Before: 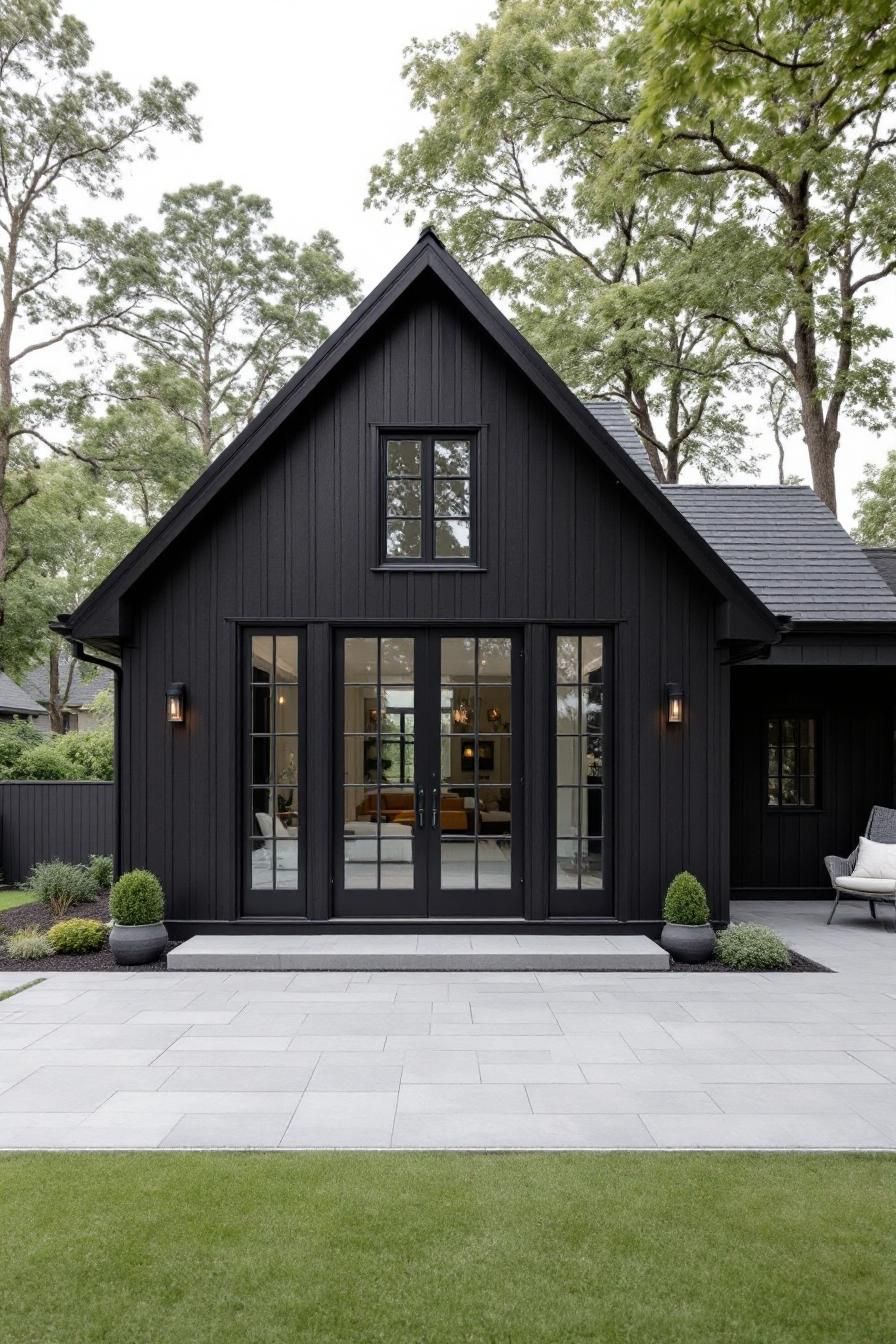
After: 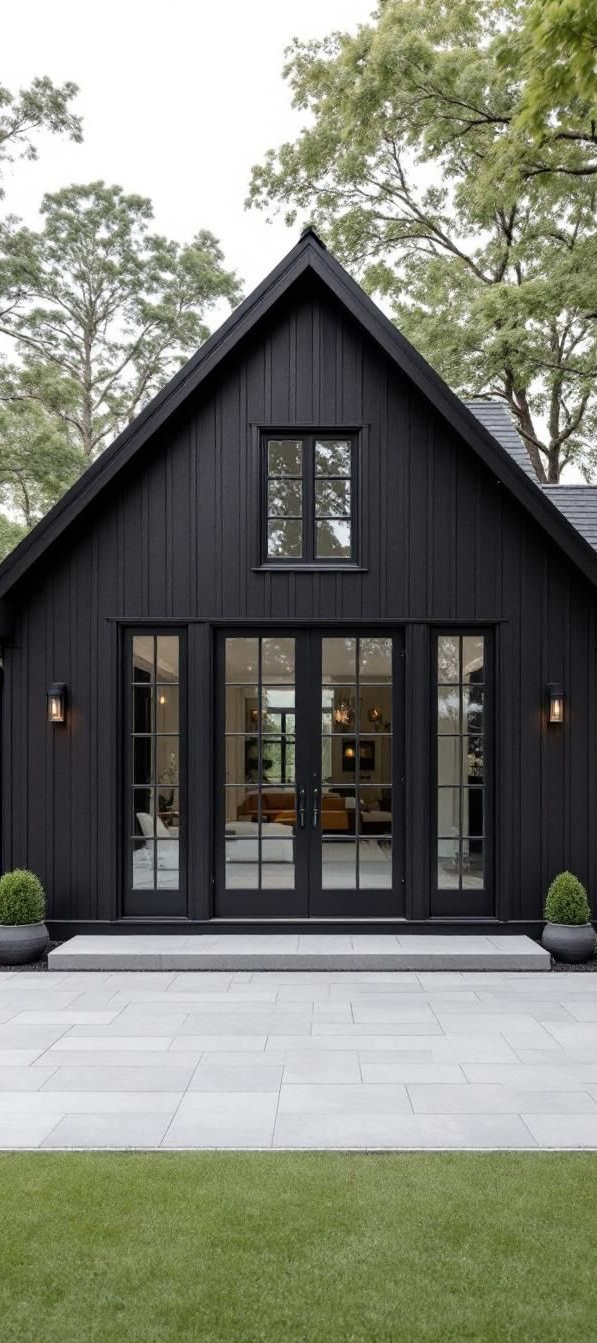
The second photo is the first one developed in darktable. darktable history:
crop and rotate: left 13.358%, right 20.005%
contrast brightness saturation: saturation -0.042
